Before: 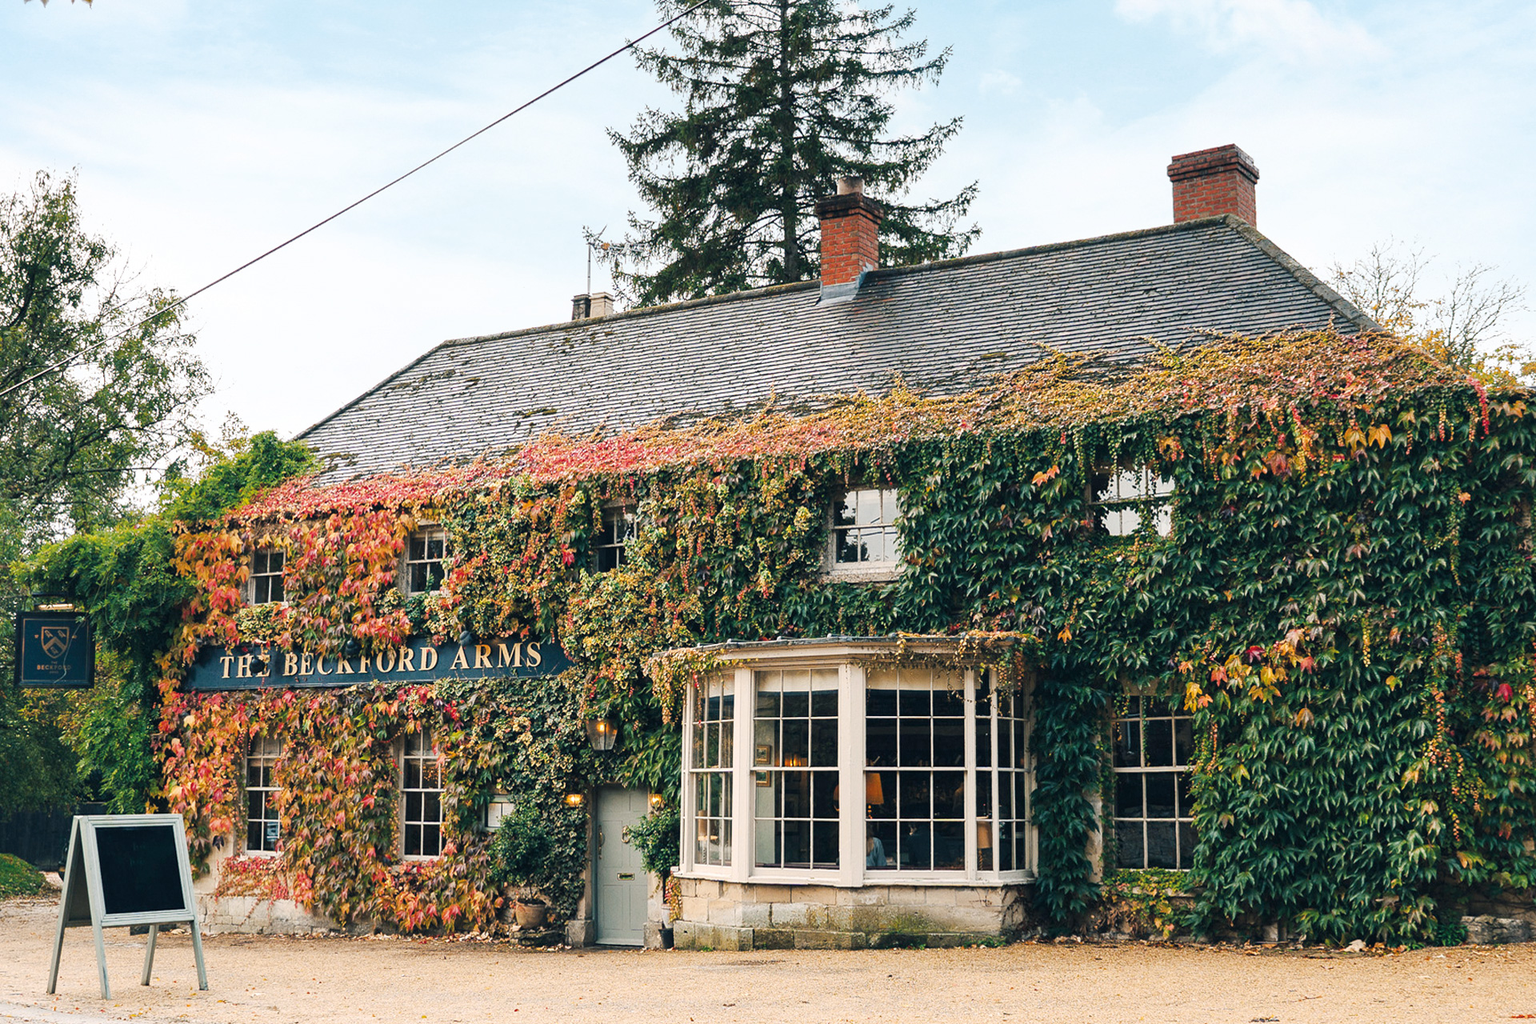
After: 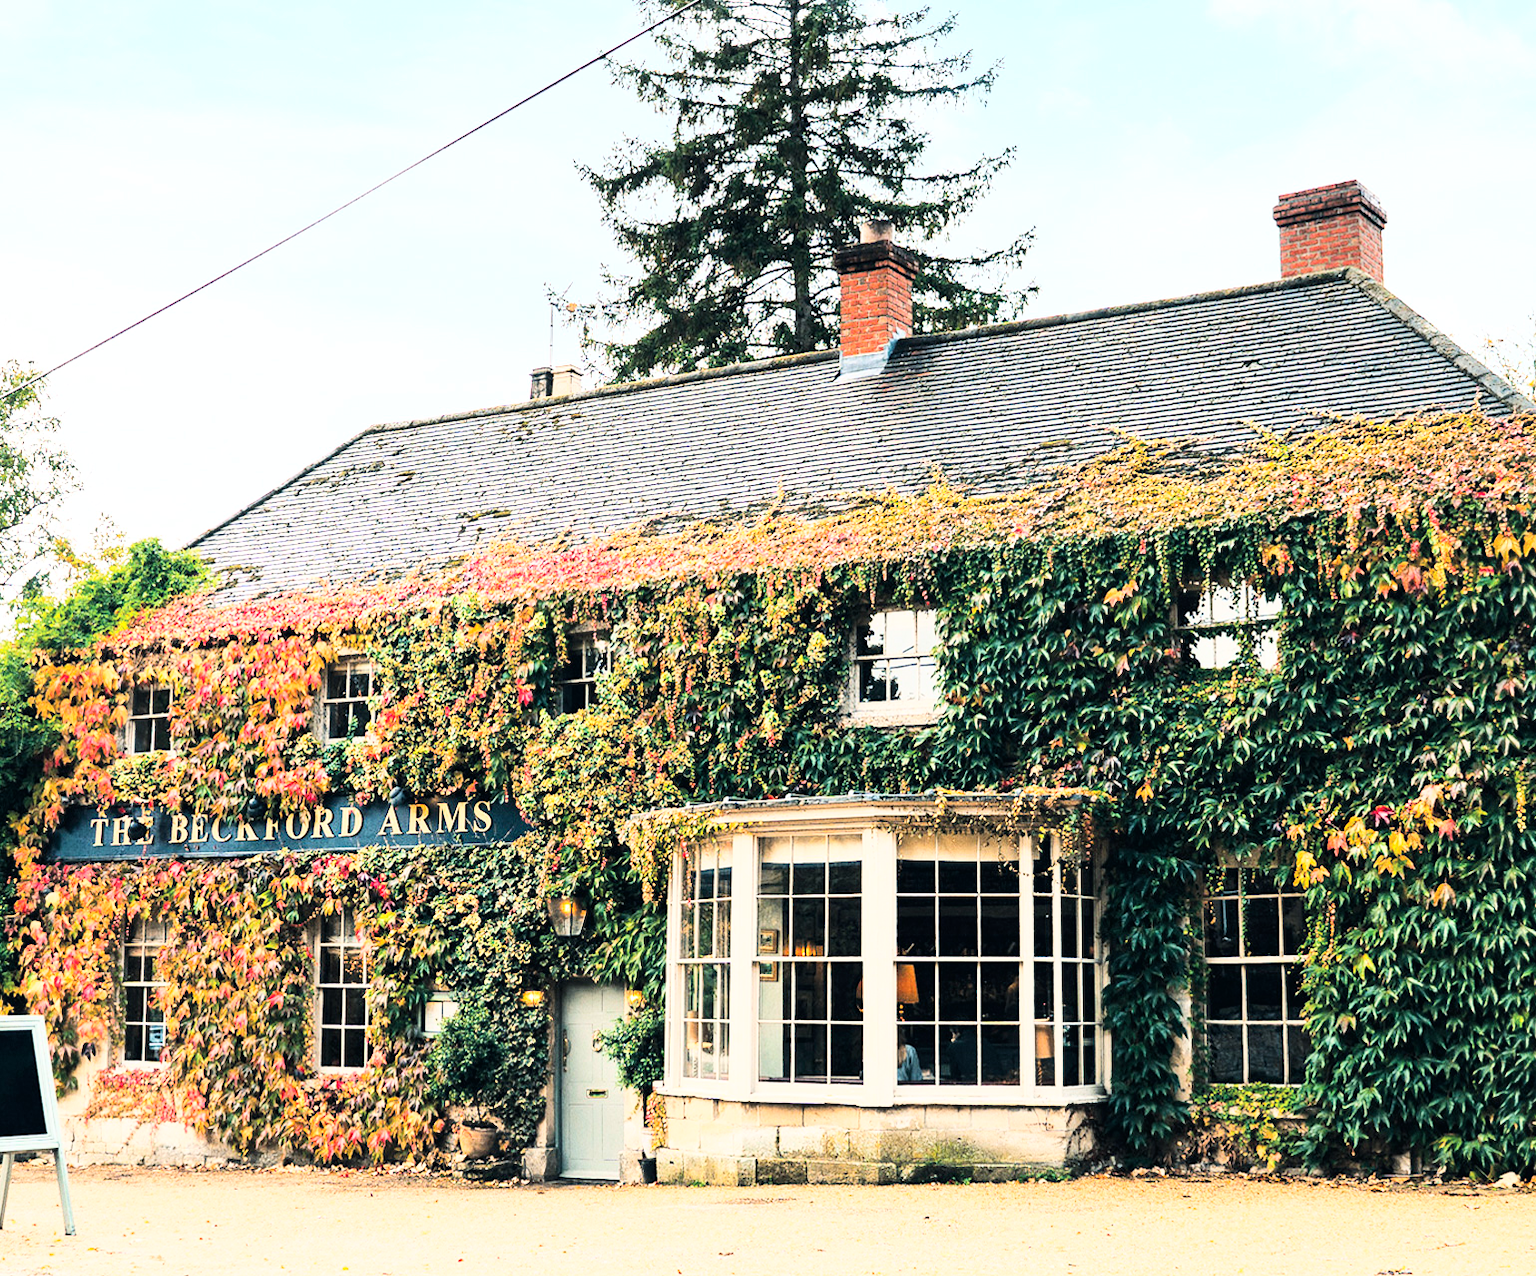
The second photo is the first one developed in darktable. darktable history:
base curve: curves: ch0 [(0, 0) (0.007, 0.004) (0.027, 0.03) (0.046, 0.07) (0.207, 0.54) (0.442, 0.872) (0.673, 0.972) (1, 1)]
exposure: black level correction 0.001, compensate highlight preservation false
crop and rotate: left 9.601%, right 10.237%
